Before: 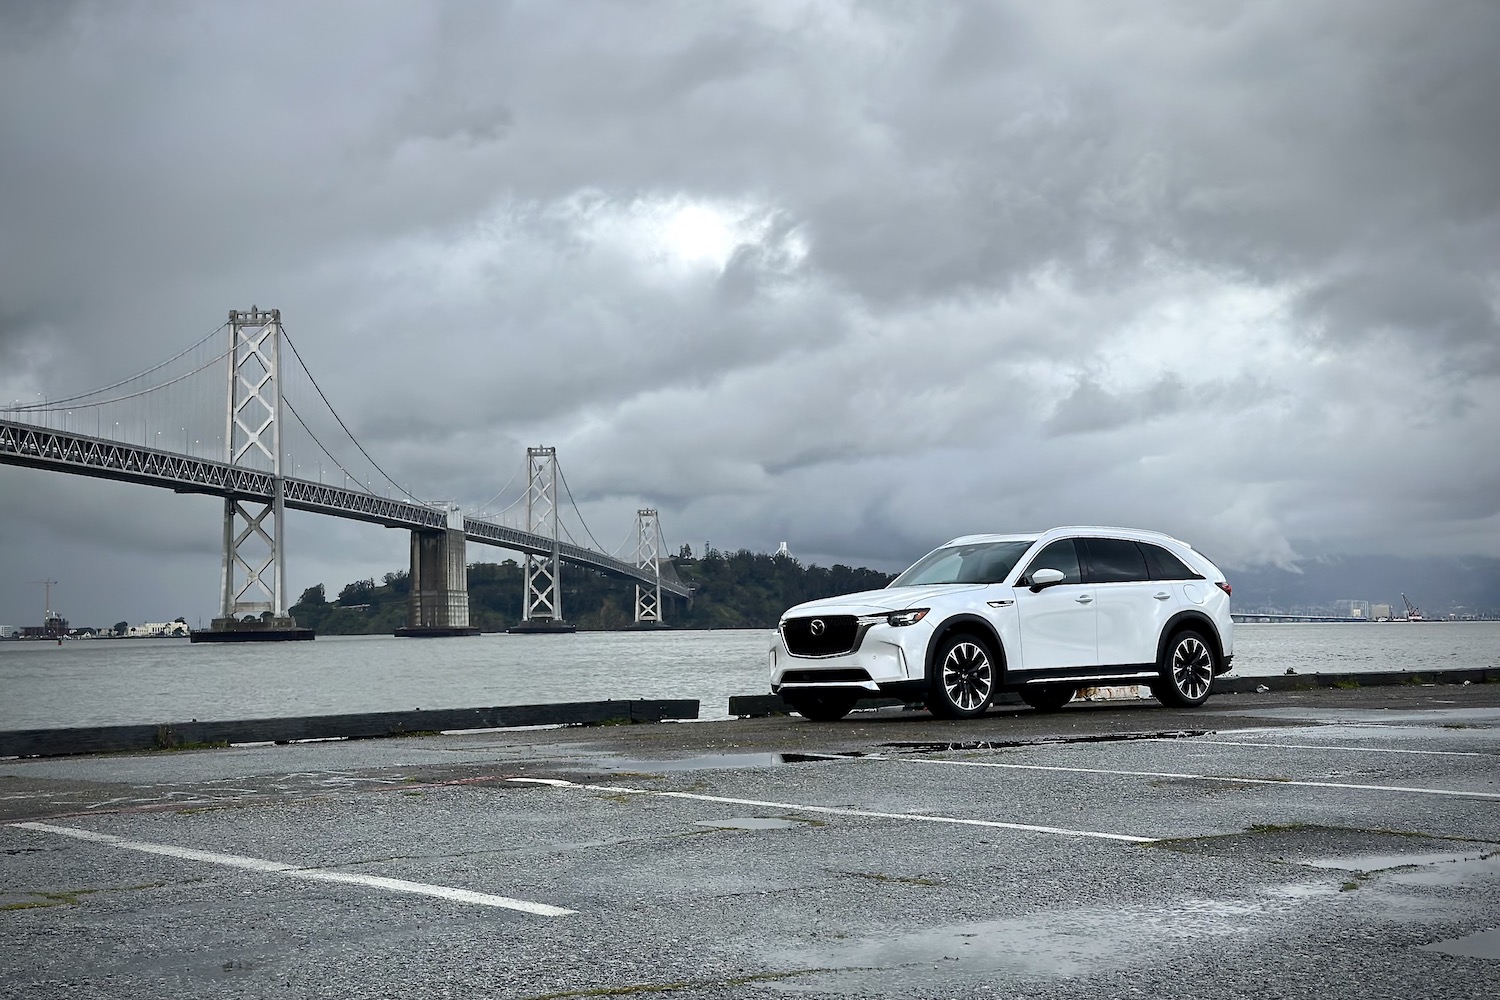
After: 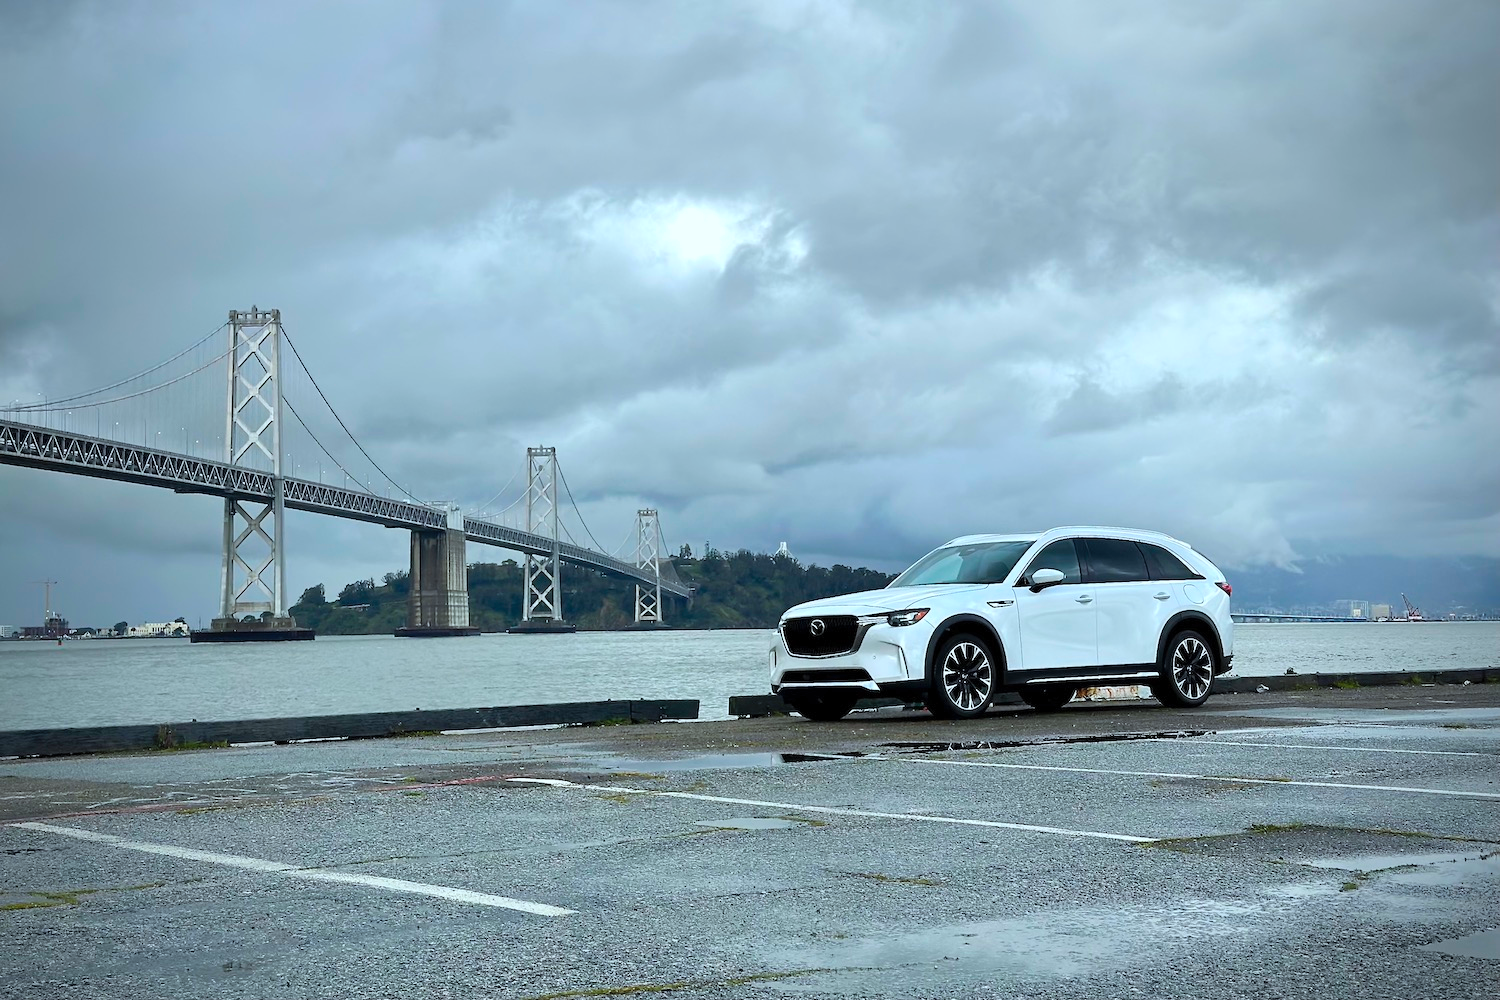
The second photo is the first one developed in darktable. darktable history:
contrast brightness saturation: brightness 0.09, saturation 0.19
color balance rgb: shadows fall-off 101%, linear chroma grading › mid-tones 7.63%, perceptual saturation grading › mid-tones 11.68%, mask middle-gray fulcrum 22.45%, global vibrance 10.11%, saturation formula JzAzBz (2021)
color calibration: output R [1.003, 0.027, -0.041, 0], output G [-0.018, 1.043, -0.038, 0], output B [0.071, -0.086, 1.017, 0], illuminant as shot in camera, x 0.359, y 0.362, temperature 4570.54 K
